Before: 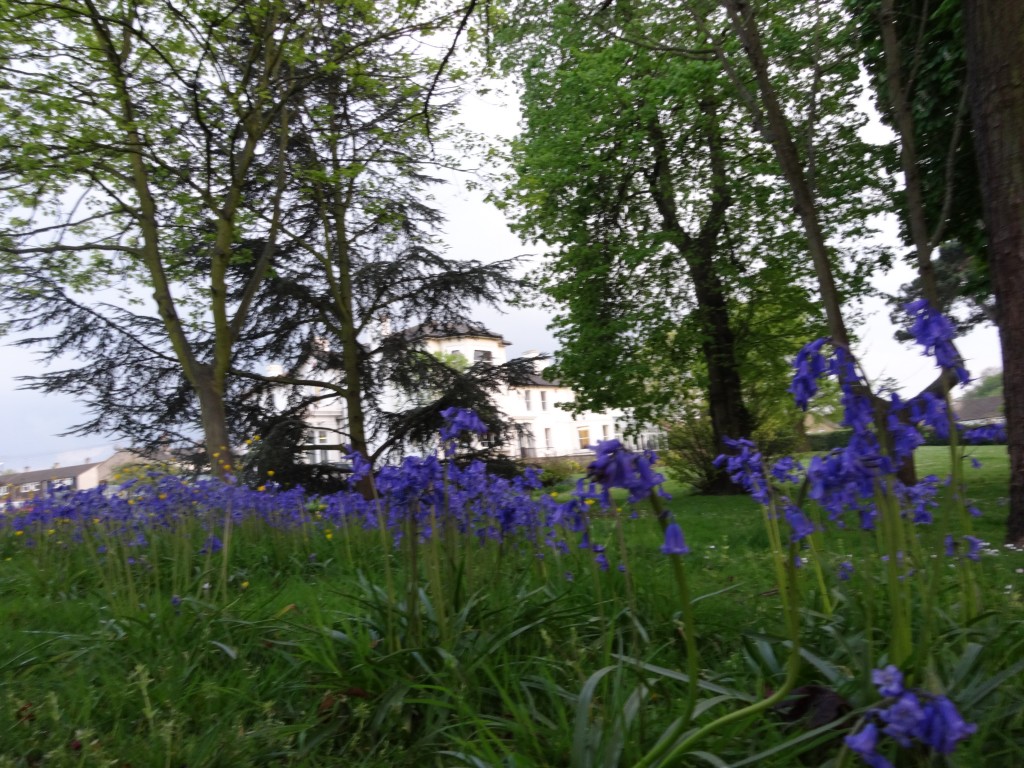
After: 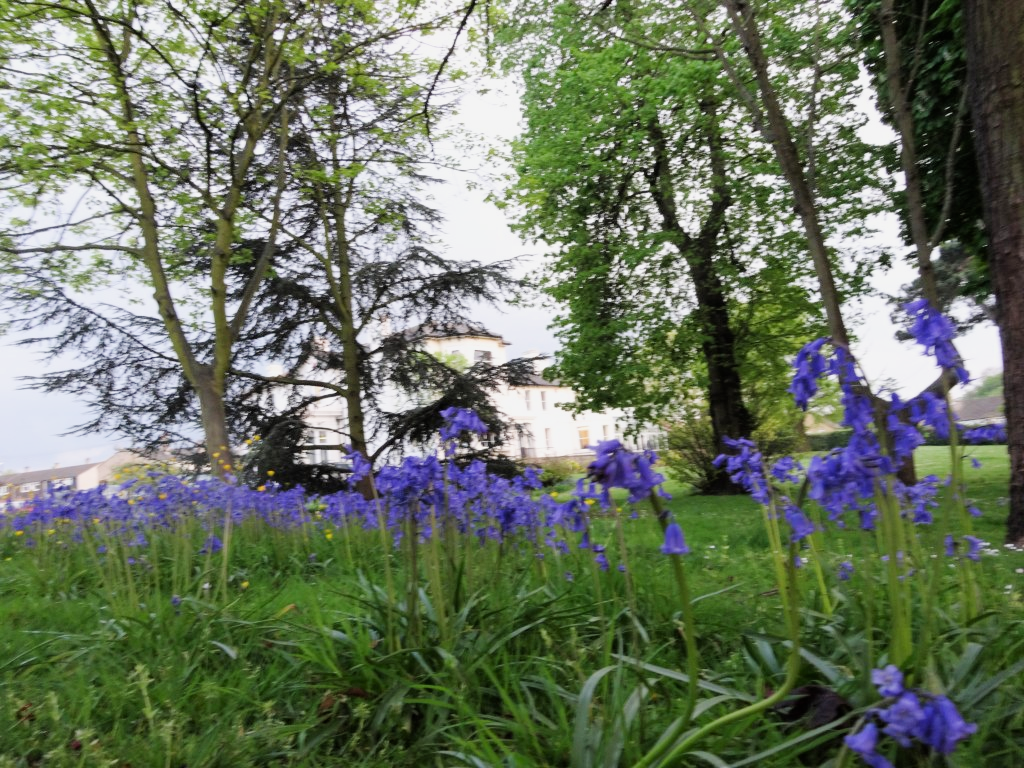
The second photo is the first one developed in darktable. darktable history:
filmic rgb: black relative exposure -7.65 EV, white relative exposure 4.56 EV, hardness 3.61
exposure: black level correction 0, exposure 1.125 EV, compensate exposure bias true, compensate highlight preservation false
